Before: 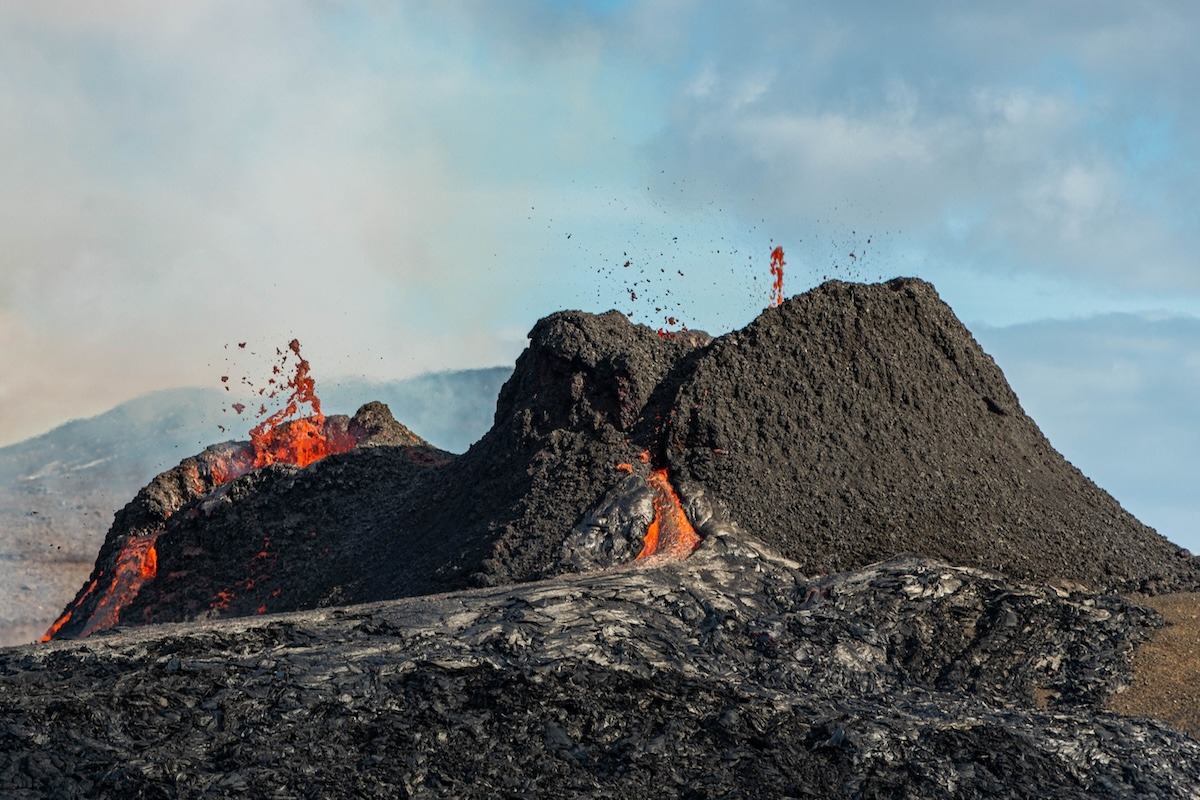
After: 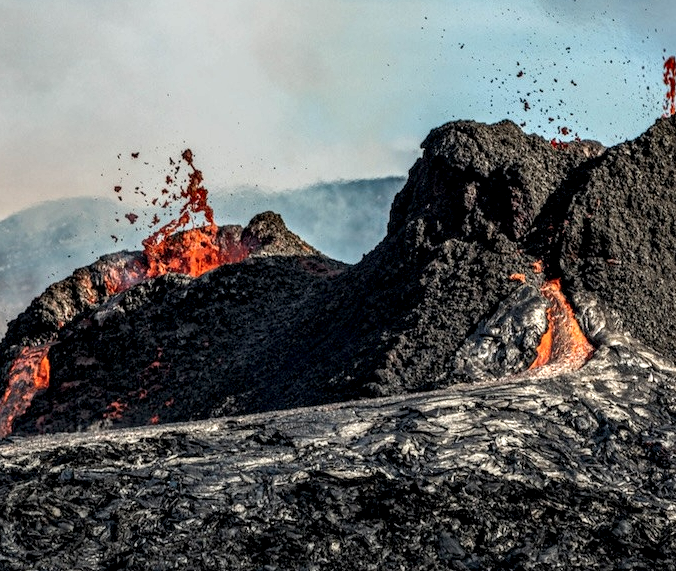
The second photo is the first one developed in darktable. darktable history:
crop: left 8.966%, top 23.852%, right 34.699%, bottom 4.703%
exposure: black level correction 0, compensate exposure bias true, compensate highlight preservation false
local contrast: highlights 19%, detail 186%
